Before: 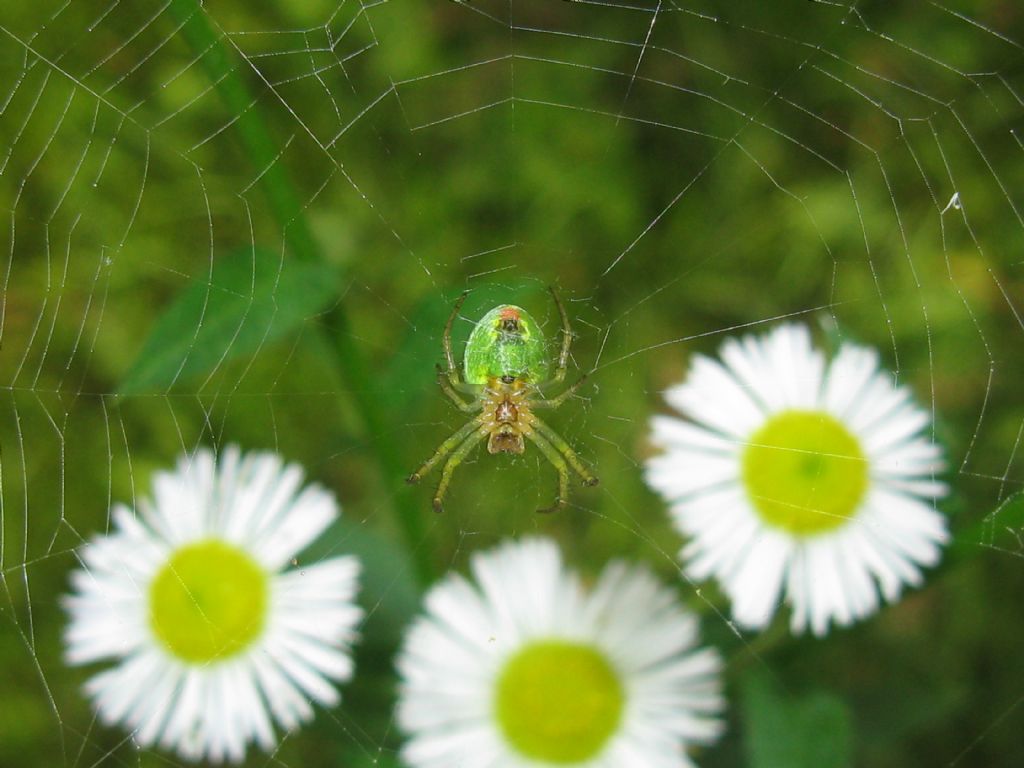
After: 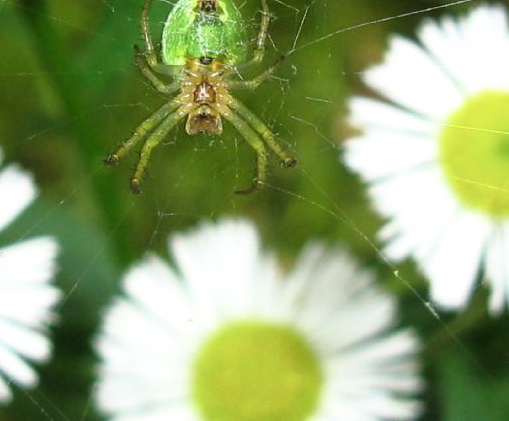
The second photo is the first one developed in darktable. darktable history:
filmic rgb: black relative exposure -7.99 EV, white relative exposure 2.34 EV, threshold 2.97 EV, hardness 6.51, iterations of high-quality reconstruction 0, enable highlight reconstruction true
crop: left 29.501%, top 41.584%, right 20.761%, bottom 3.496%
